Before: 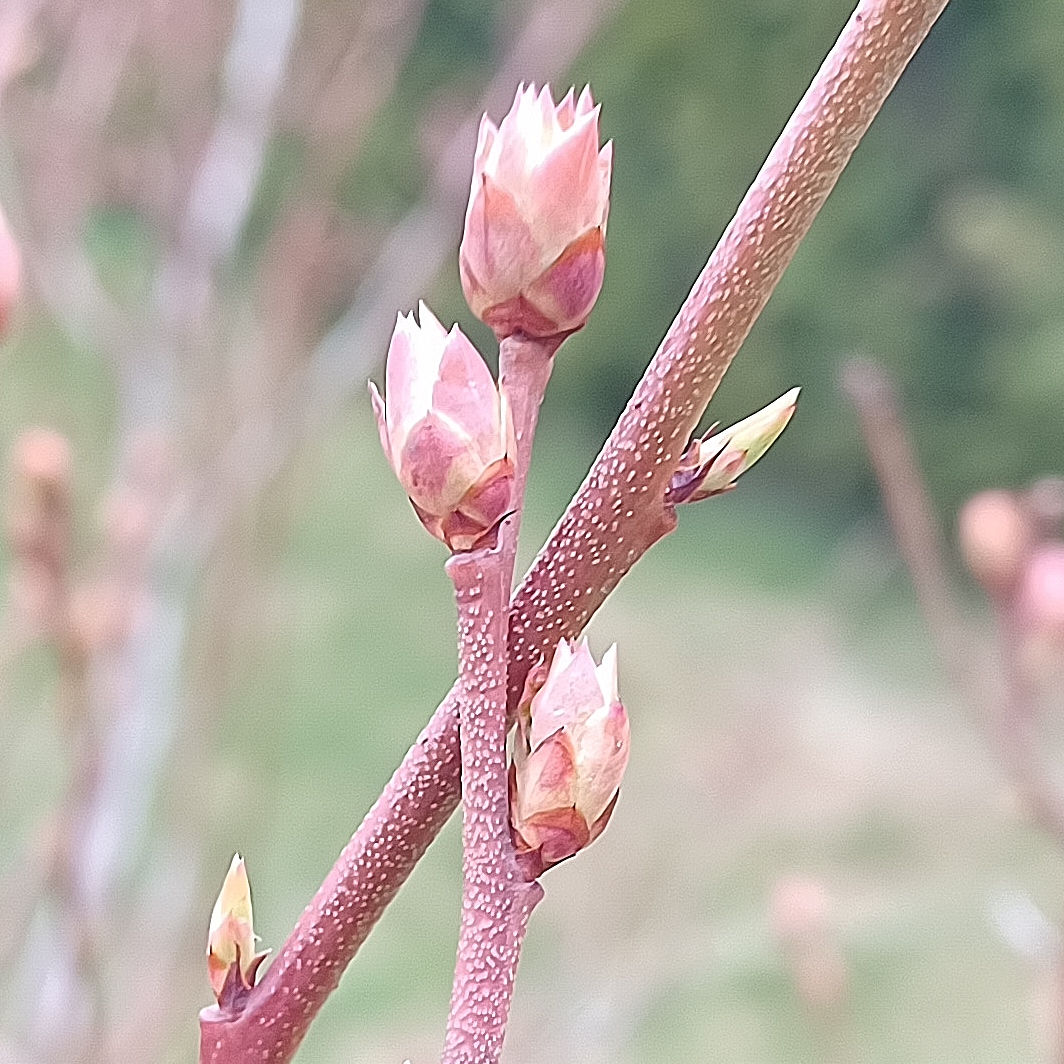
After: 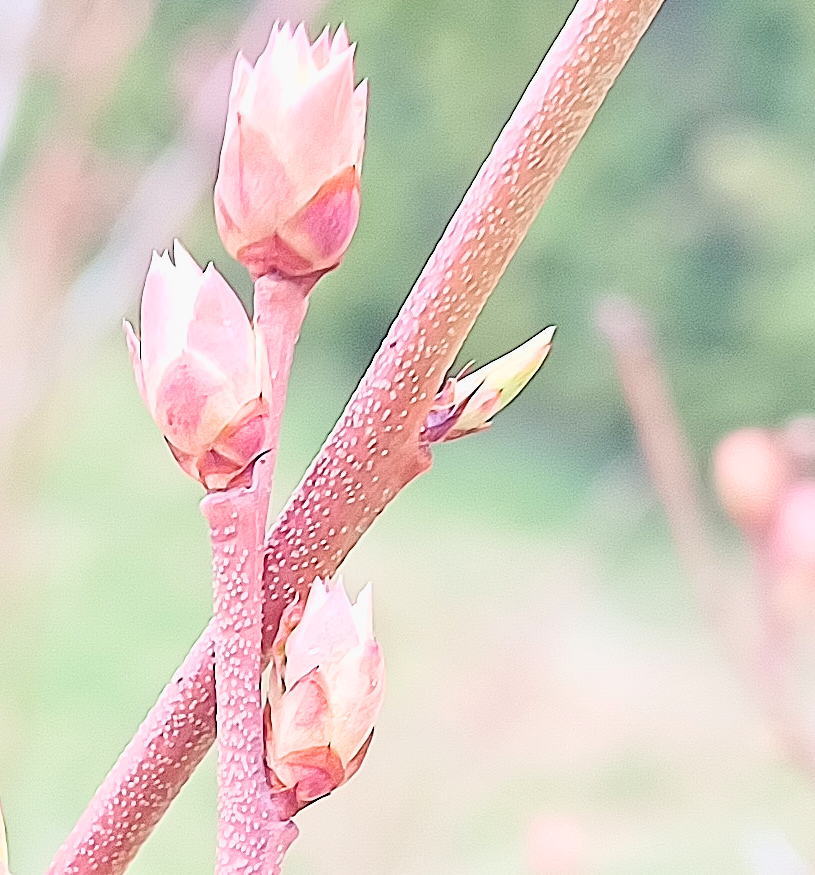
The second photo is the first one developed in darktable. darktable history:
crop: left 23.095%, top 5.827%, bottom 11.854%
exposure: black level correction 0.001, exposure 1.398 EV, compensate exposure bias true, compensate highlight preservation false
filmic rgb: black relative exposure -7.65 EV, white relative exposure 4.56 EV, hardness 3.61, color science v6 (2022)
